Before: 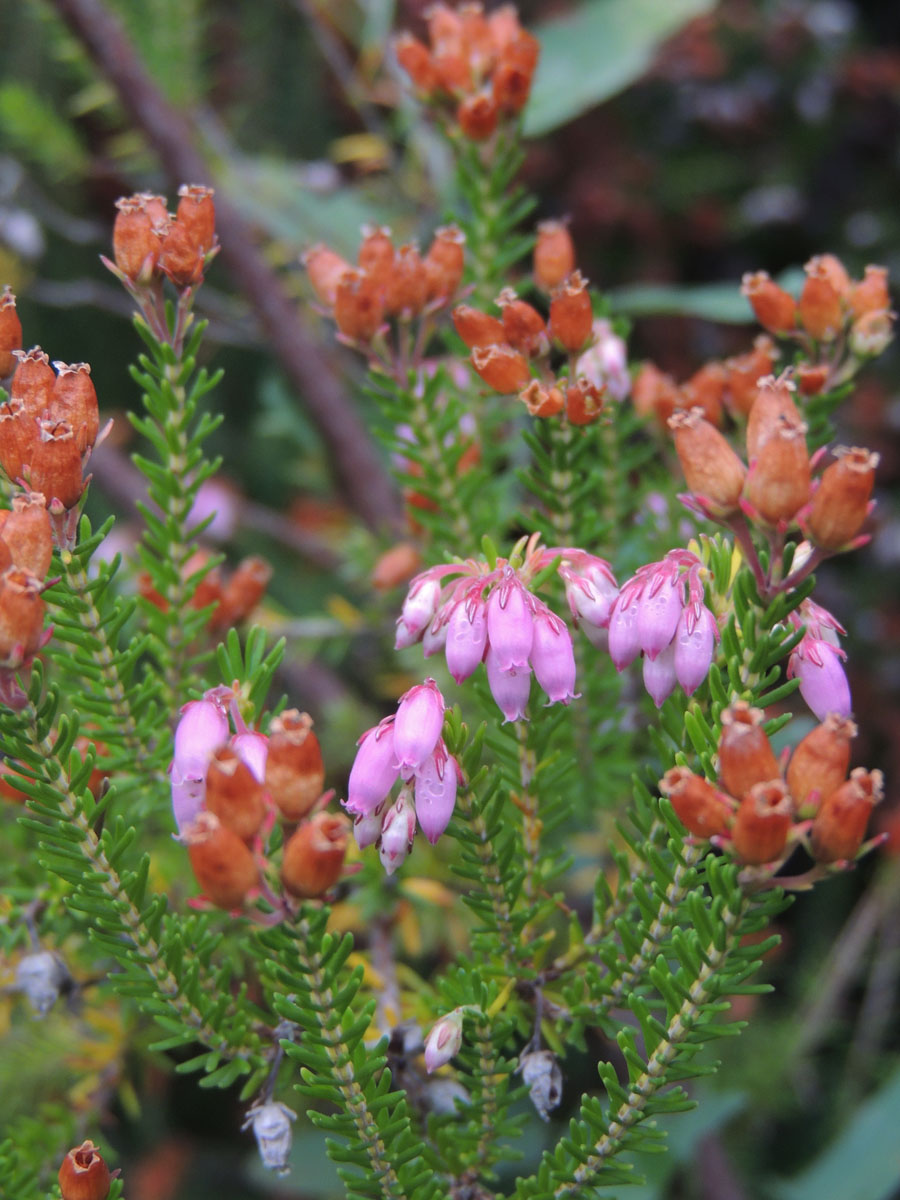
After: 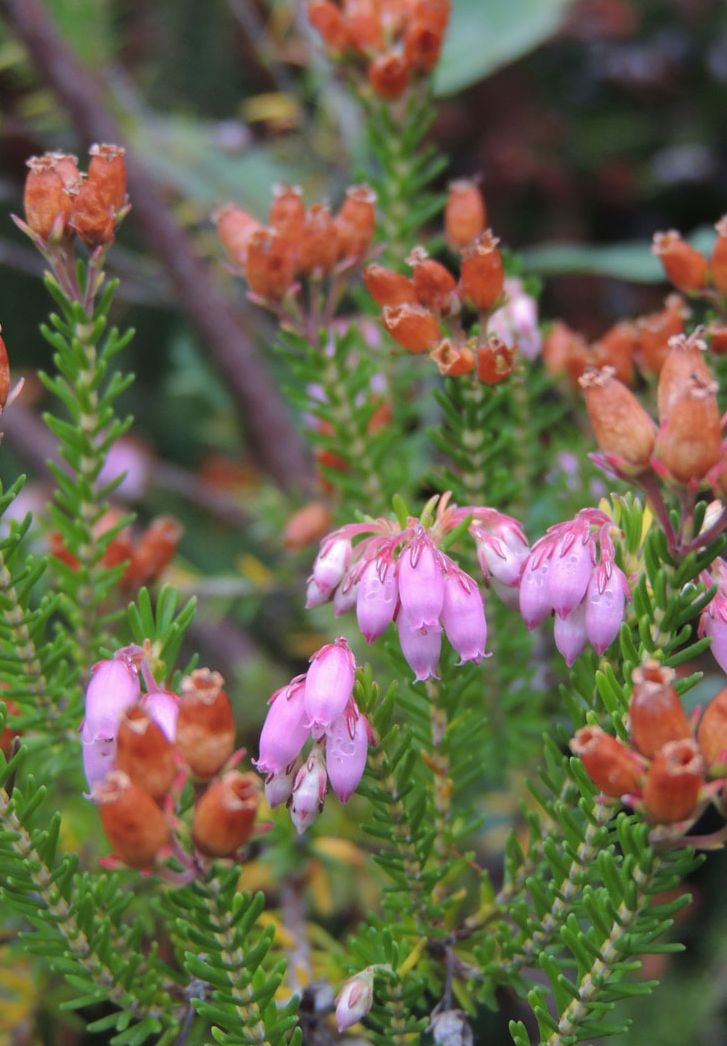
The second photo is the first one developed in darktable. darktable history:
crop: left 9.923%, top 3.485%, right 9.272%, bottom 9.294%
